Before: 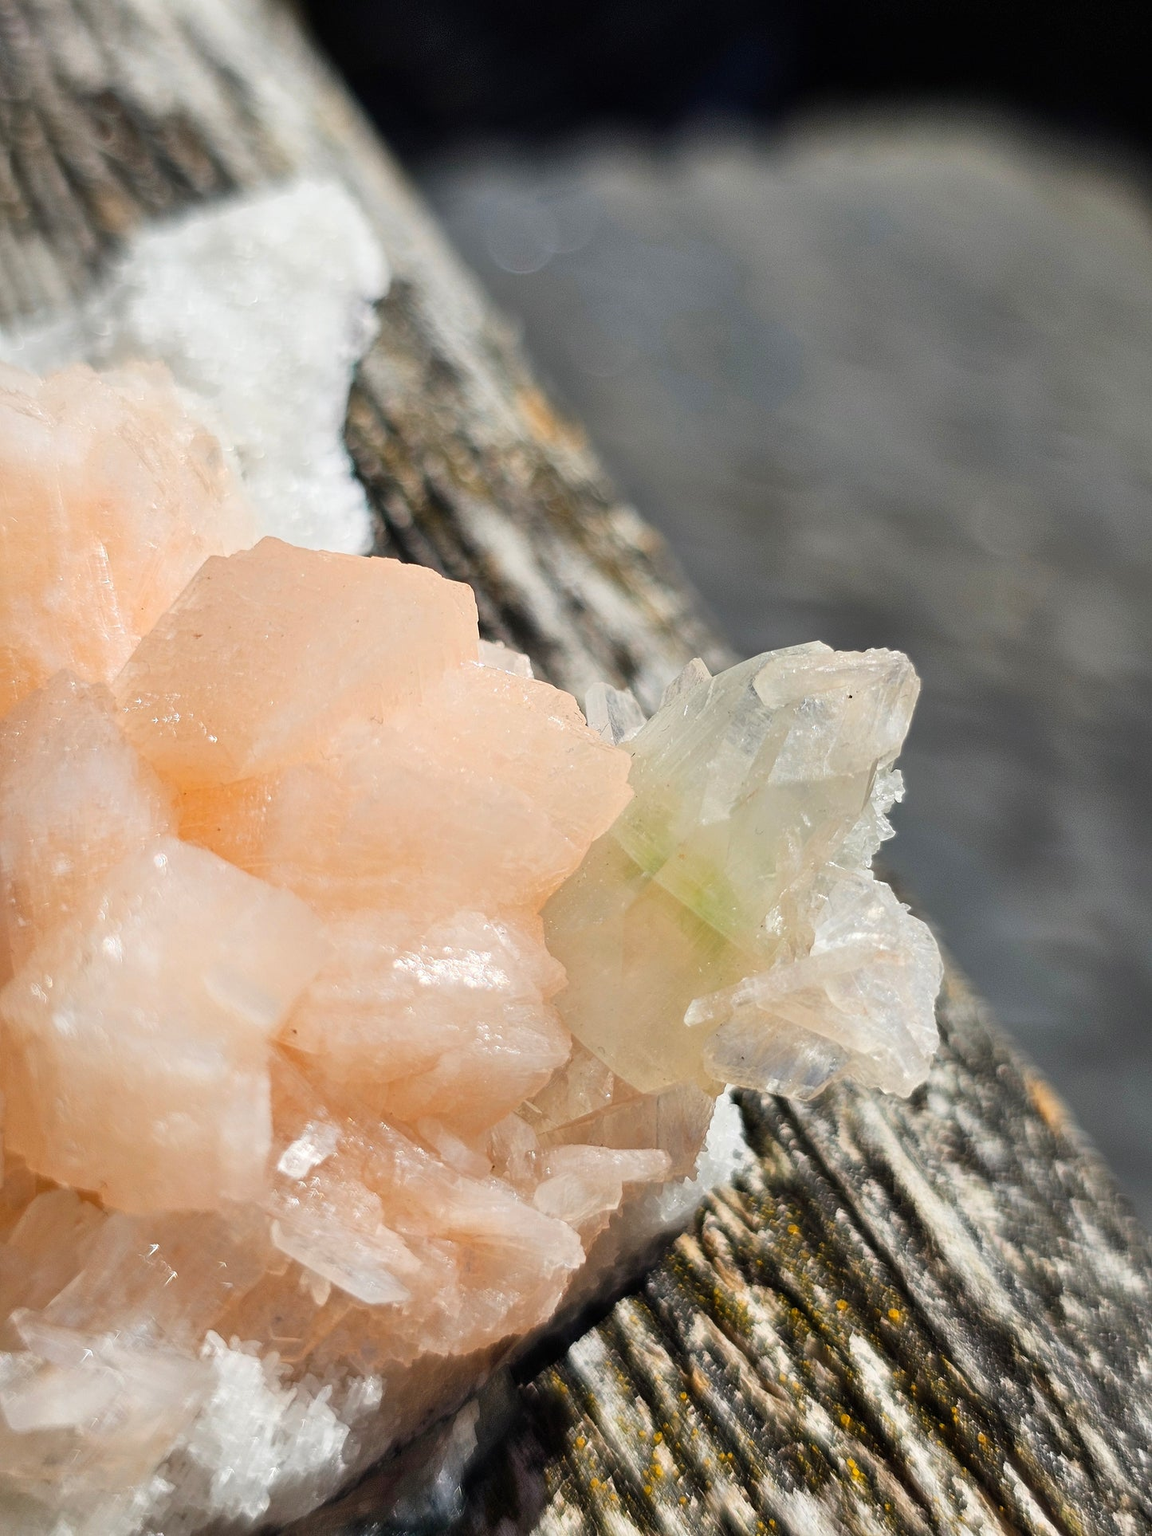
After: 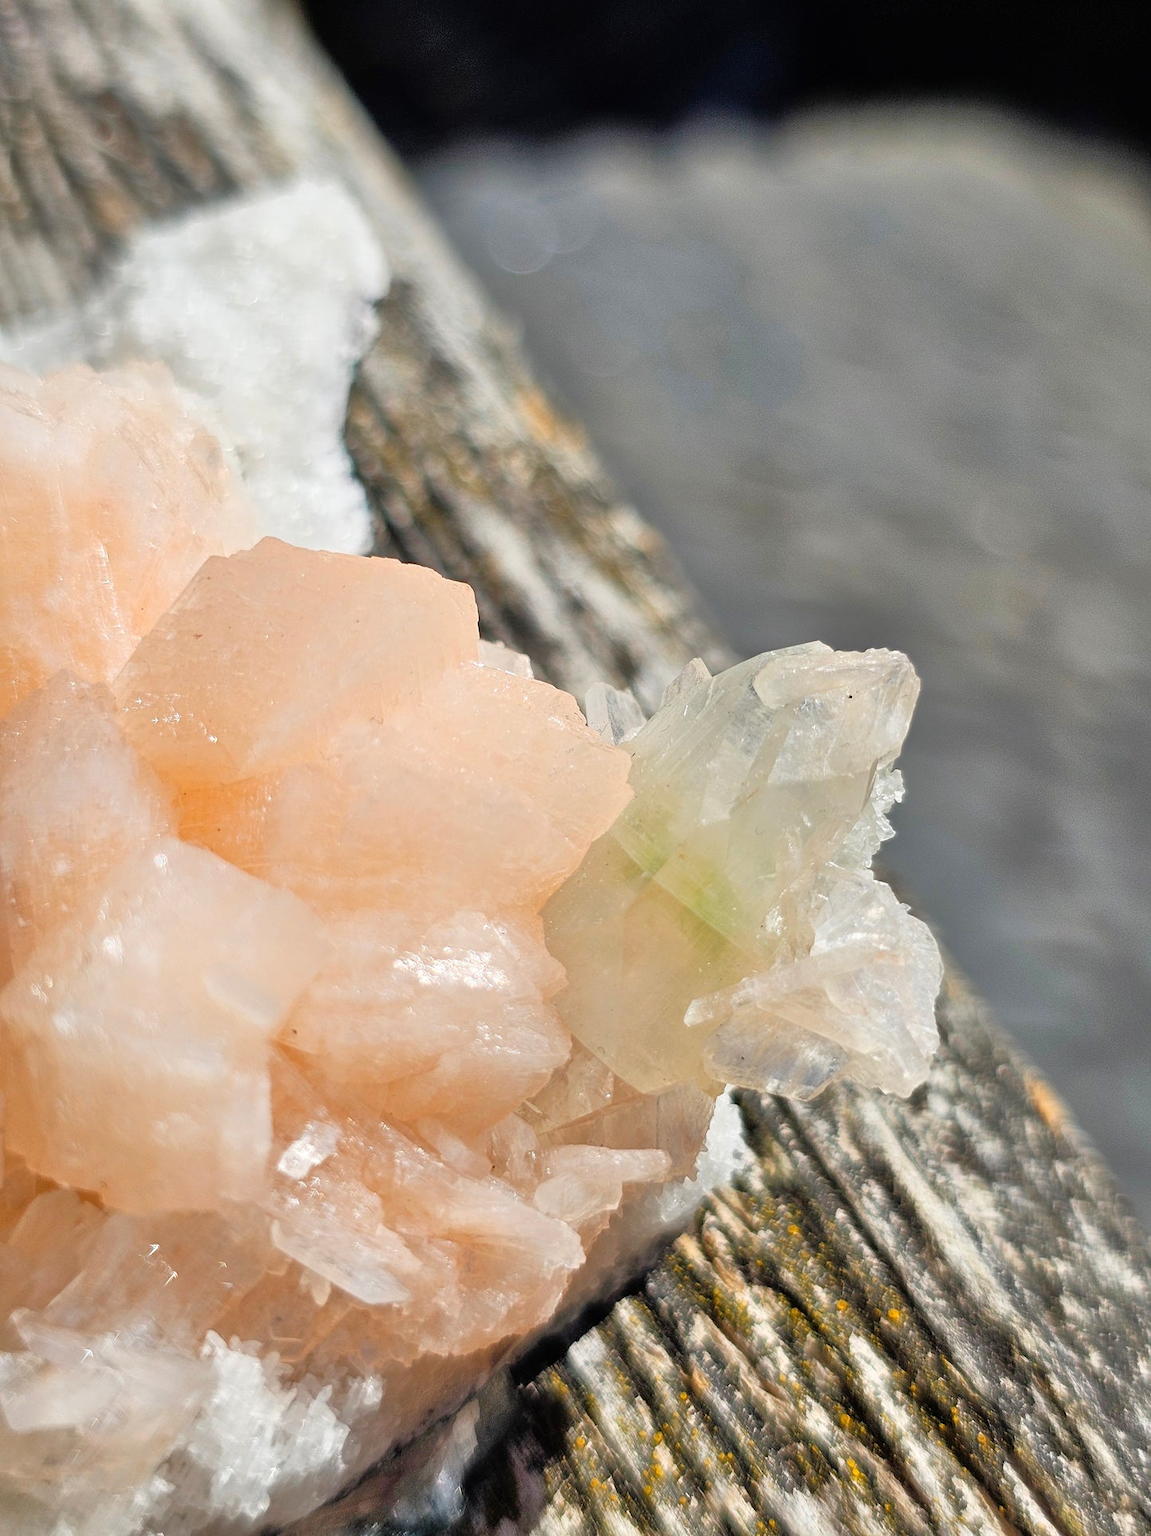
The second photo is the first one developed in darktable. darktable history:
tone equalizer: -7 EV 0.142 EV, -6 EV 0.625 EV, -5 EV 1.18 EV, -4 EV 1.35 EV, -3 EV 1.12 EV, -2 EV 0.6 EV, -1 EV 0.151 EV
